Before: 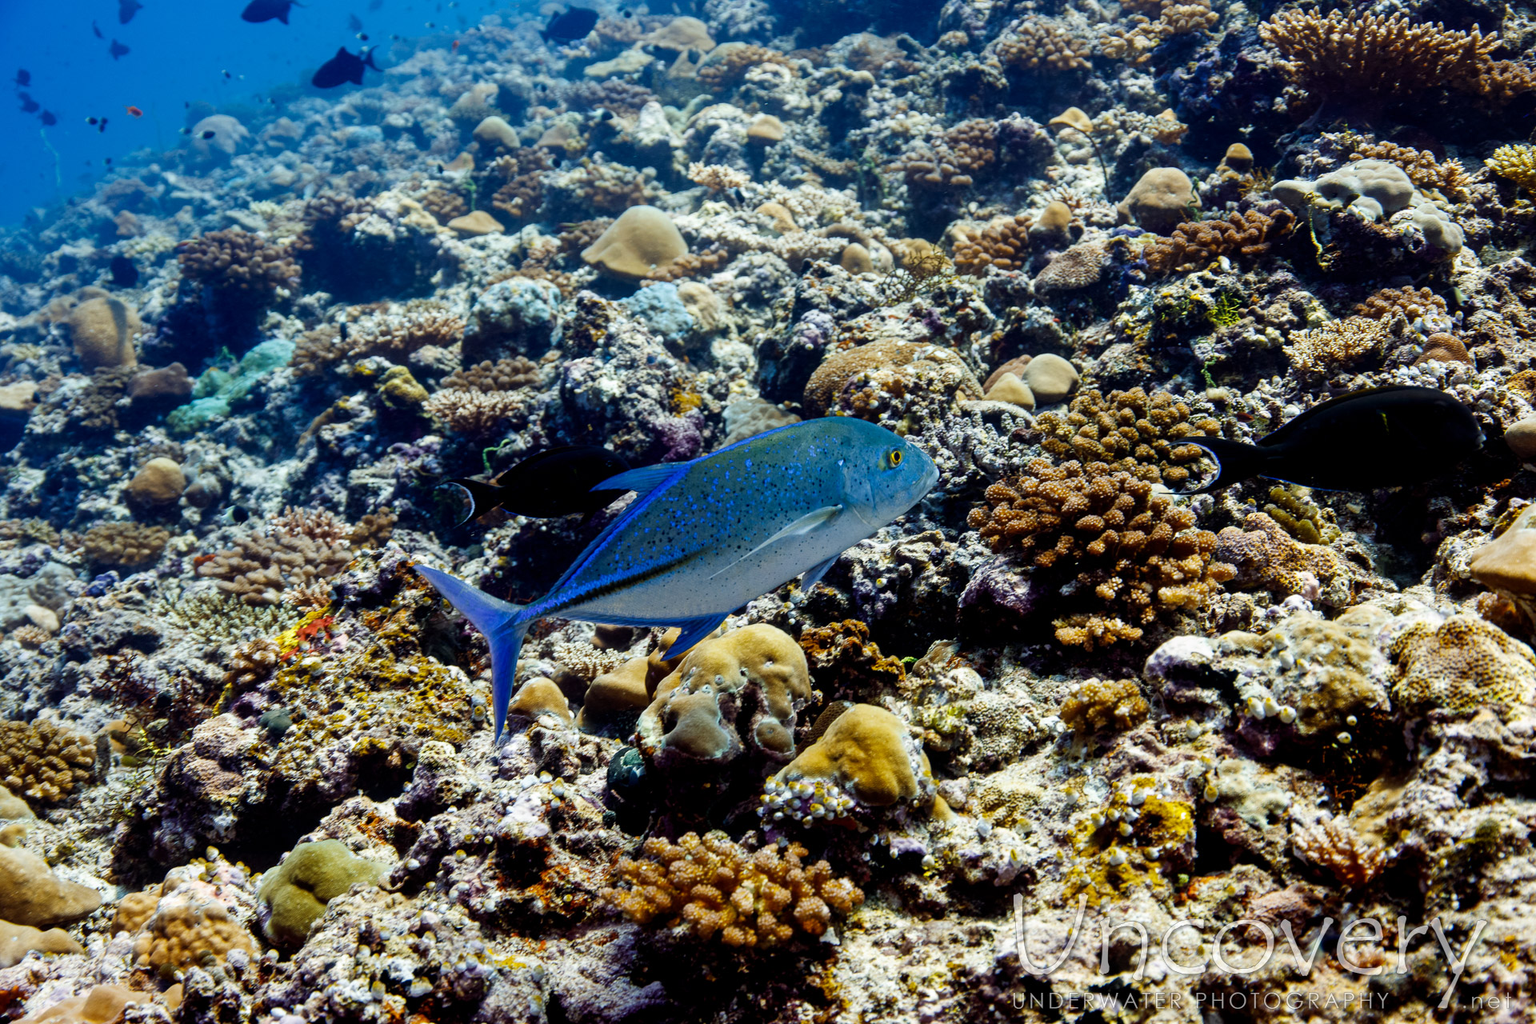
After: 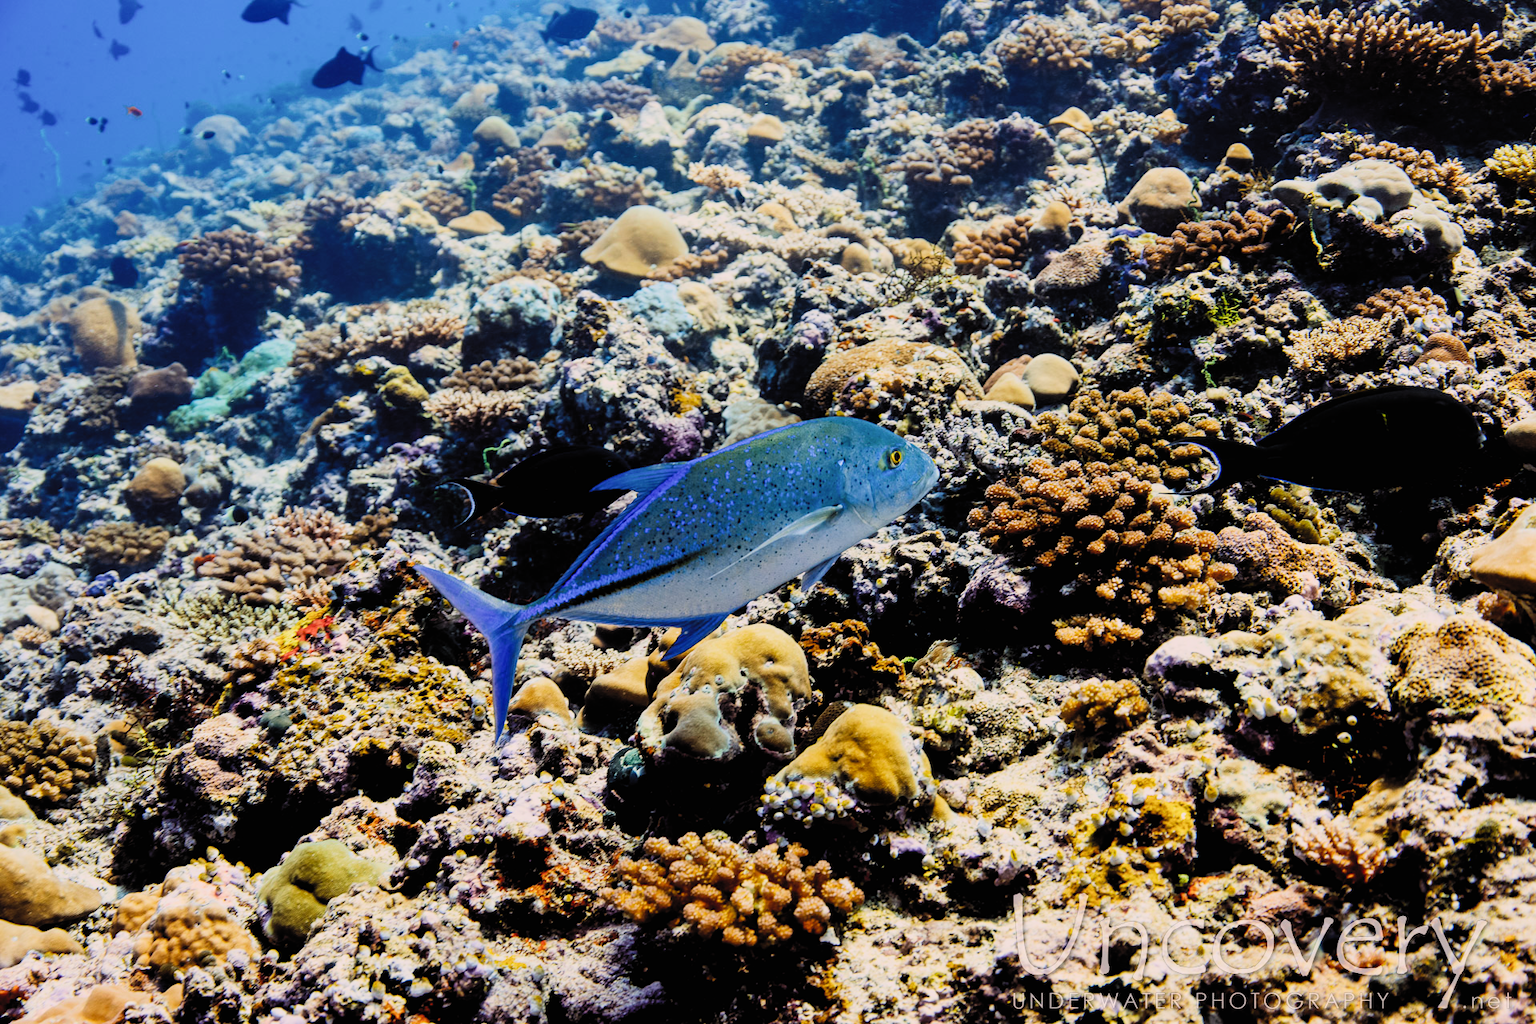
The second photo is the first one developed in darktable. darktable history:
color correction: highlights a* 6.91, highlights b* 4.08
filmic rgb: black relative exposure -6.92 EV, white relative exposure 5.63 EV, hardness 2.85, color science v4 (2020)
contrast brightness saturation: contrast 0.204, brightness 0.167, saturation 0.227
tone equalizer: on, module defaults
